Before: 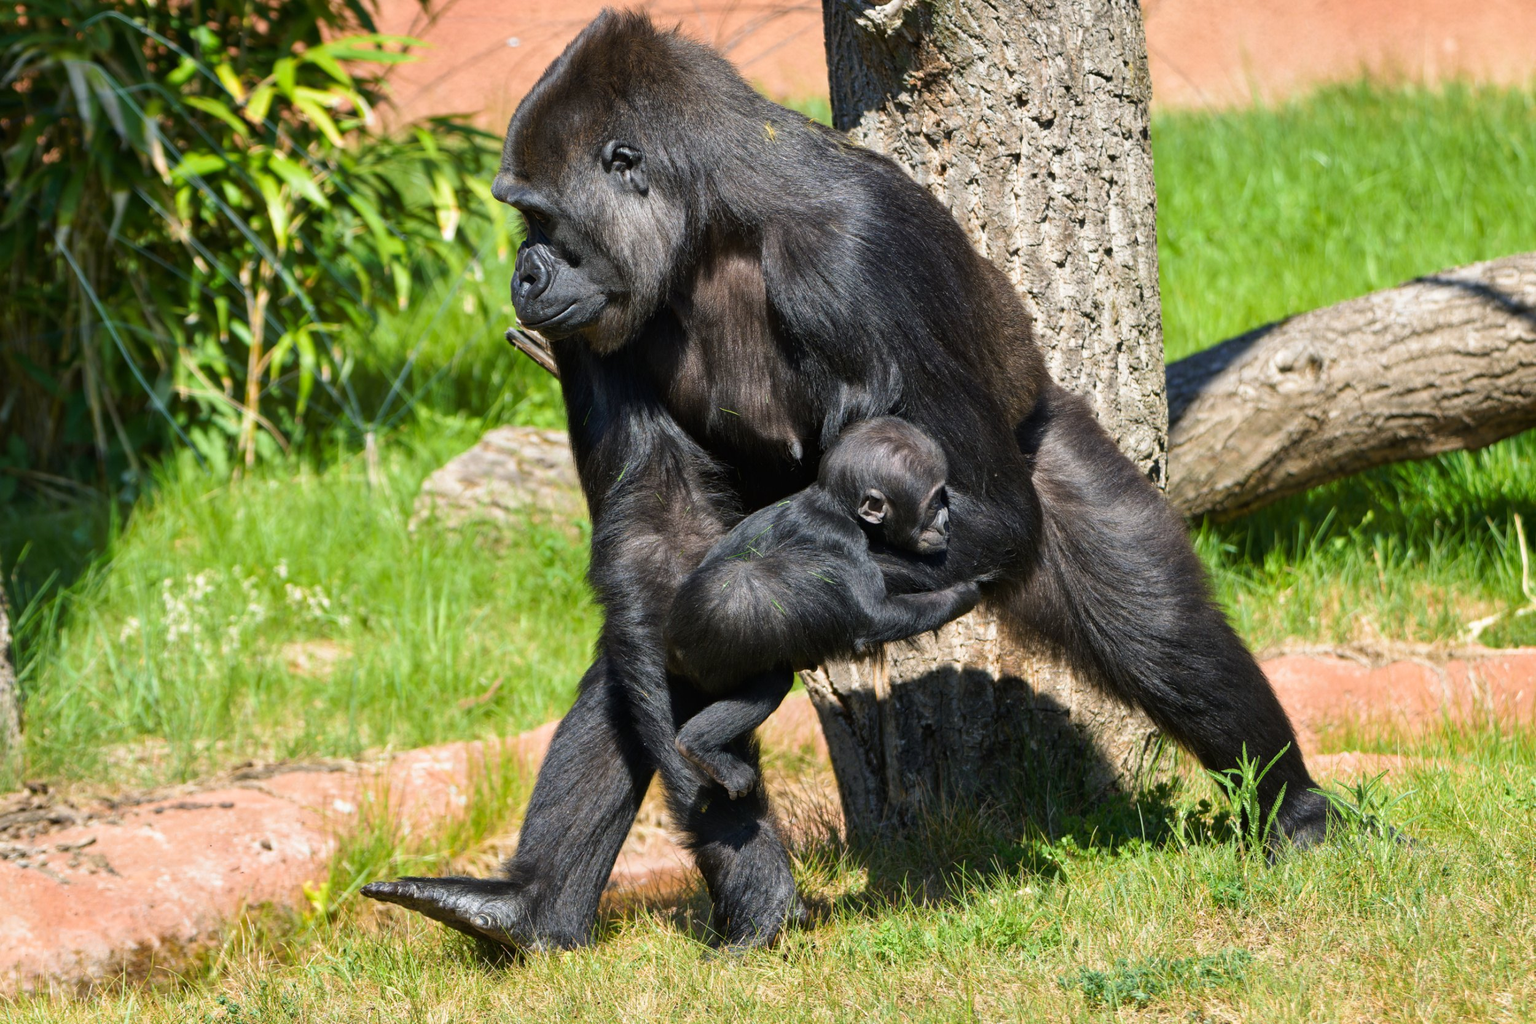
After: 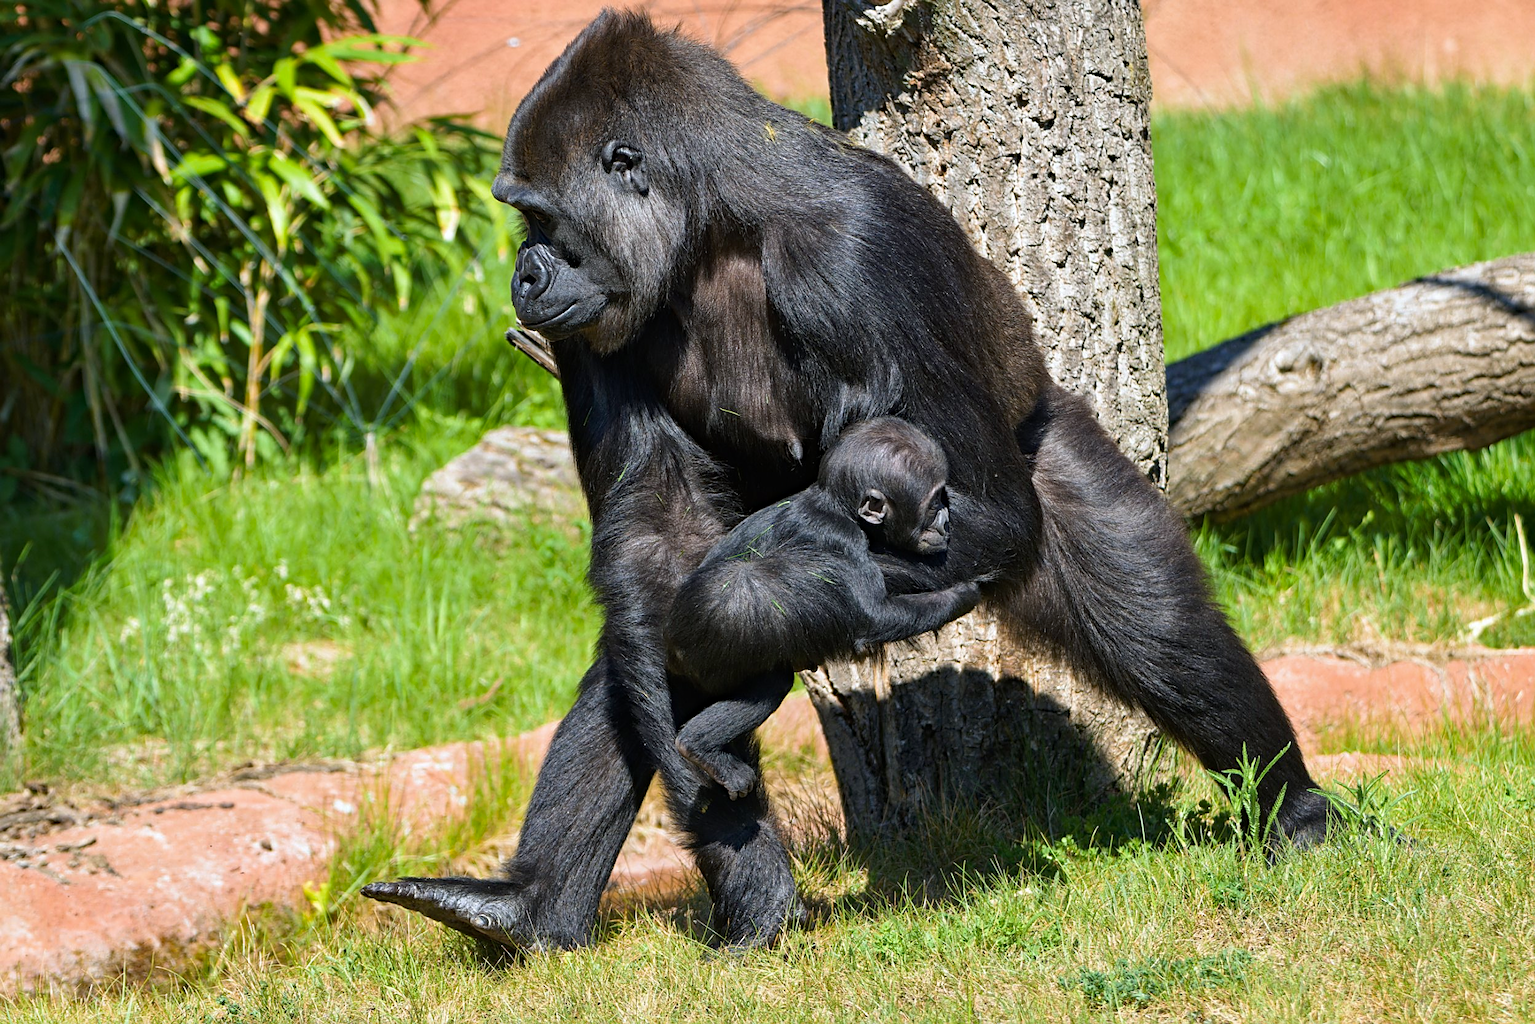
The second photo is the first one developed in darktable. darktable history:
color zones: curves: ch0 [(0, 0.5) (0.143, 0.5) (0.286, 0.5) (0.429, 0.5) (0.571, 0.5) (0.714, 0.476) (0.857, 0.5) (1, 0.5)]; ch2 [(0, 0.5) (0.143, 0.5) (0.286, 0.5) (0.429, 0.5) (0.571, 0.5) (0.714, 0.487) (0.857, 0.5) (1, 0.5)]
sharpen: on, module defaults
white balance: red 0.98, blue 1.034
haze removal: compatibility mode true, adaptive false
